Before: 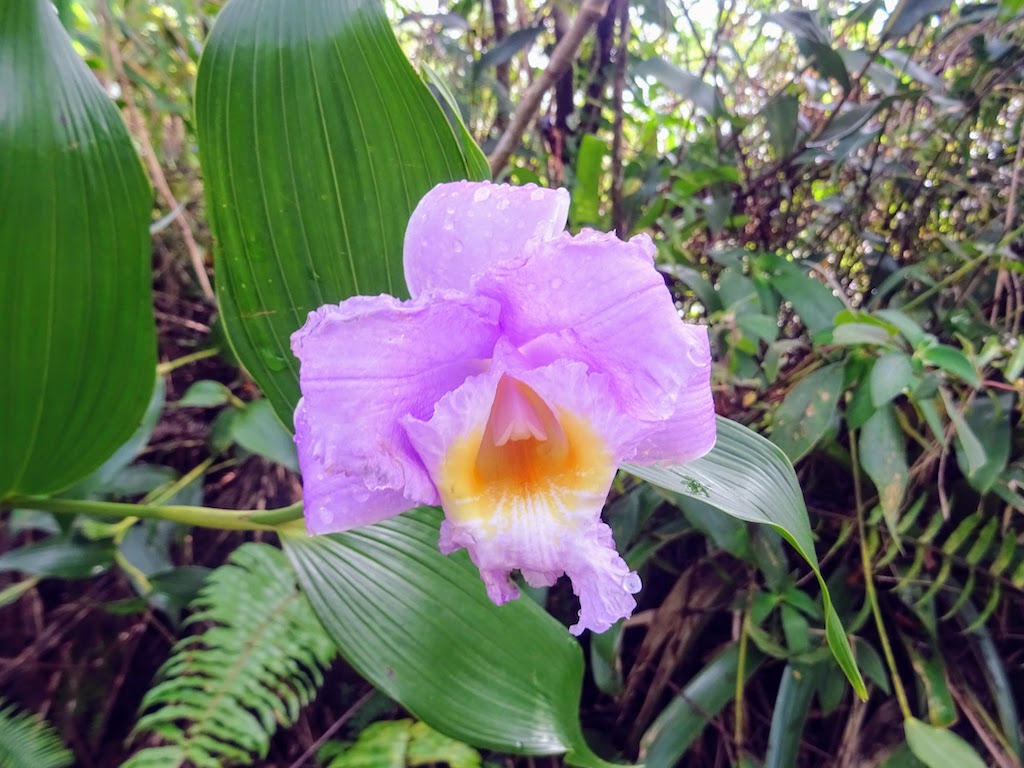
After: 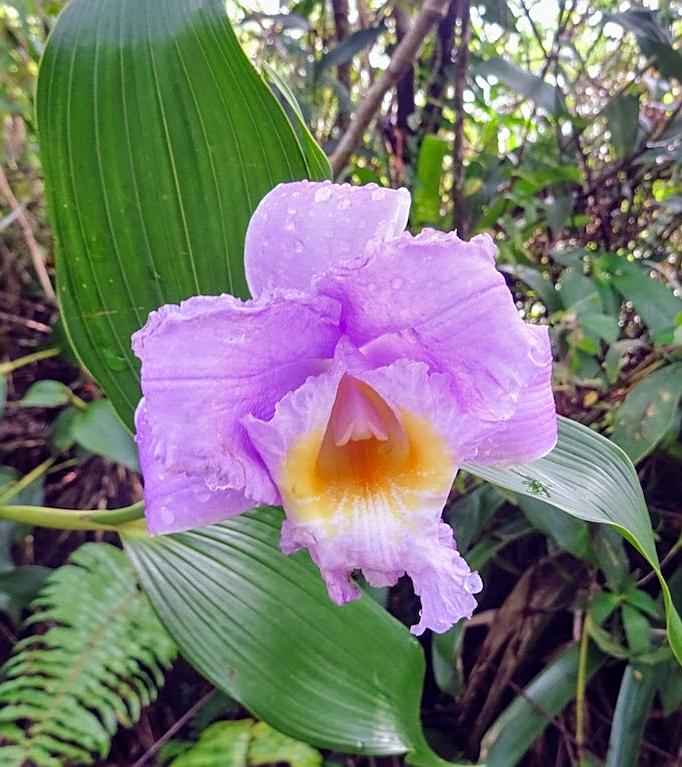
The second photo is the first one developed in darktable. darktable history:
shadows and highlights: shadows 24.5, highlights -78.15, soften with gaussian
crop and rotate: left 15.546%, right 17.787%
sharpen: on, module defaults
